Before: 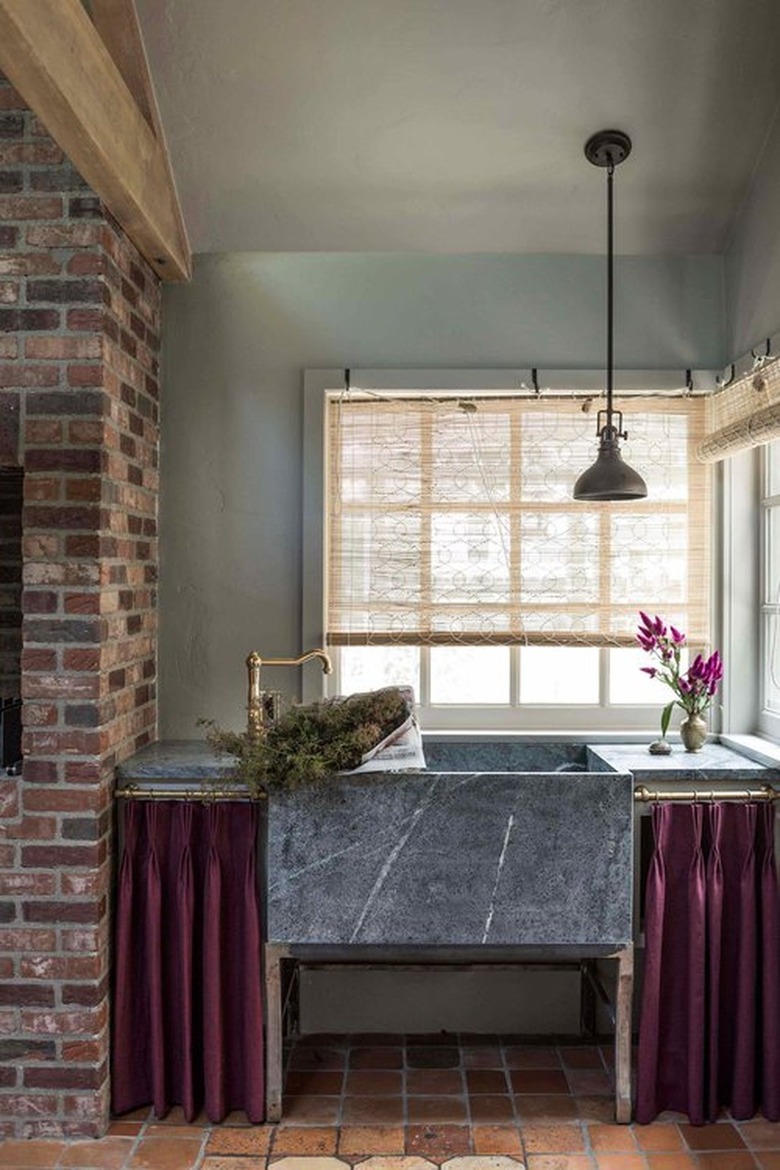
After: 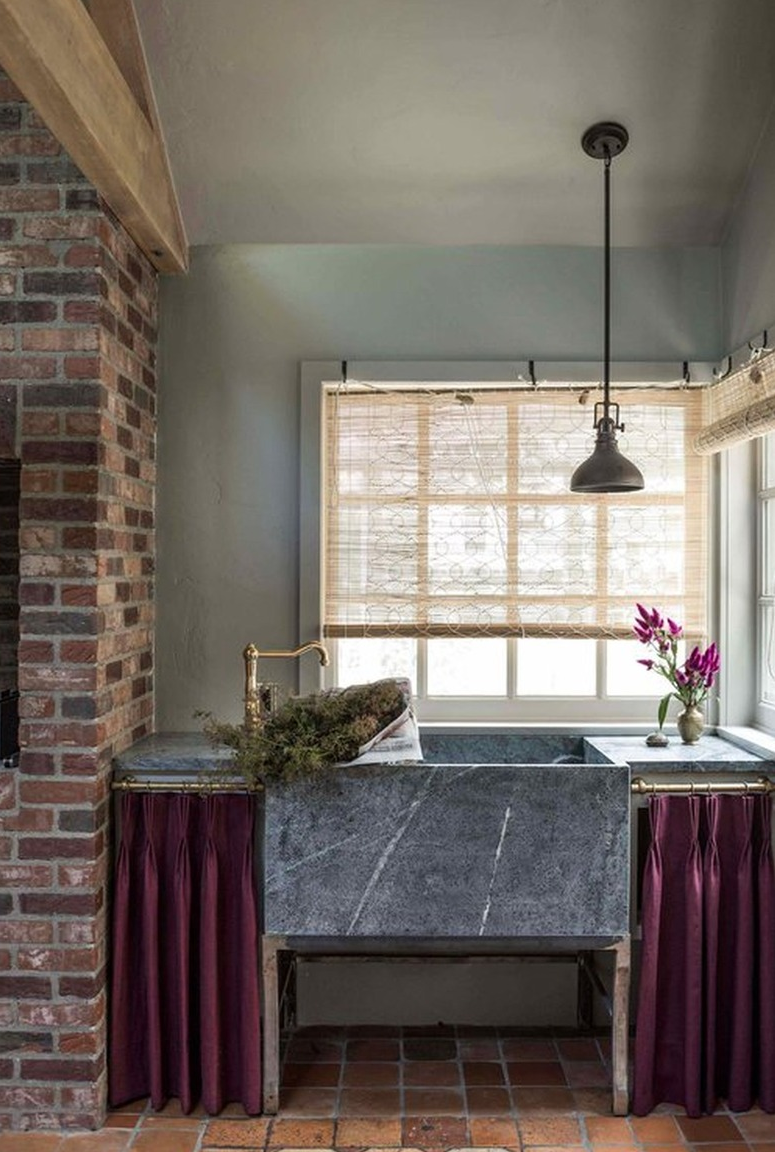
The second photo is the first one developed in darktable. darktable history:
crop: left 0.418%, top 0.717%, right 0.124%, bottom 0.705%
